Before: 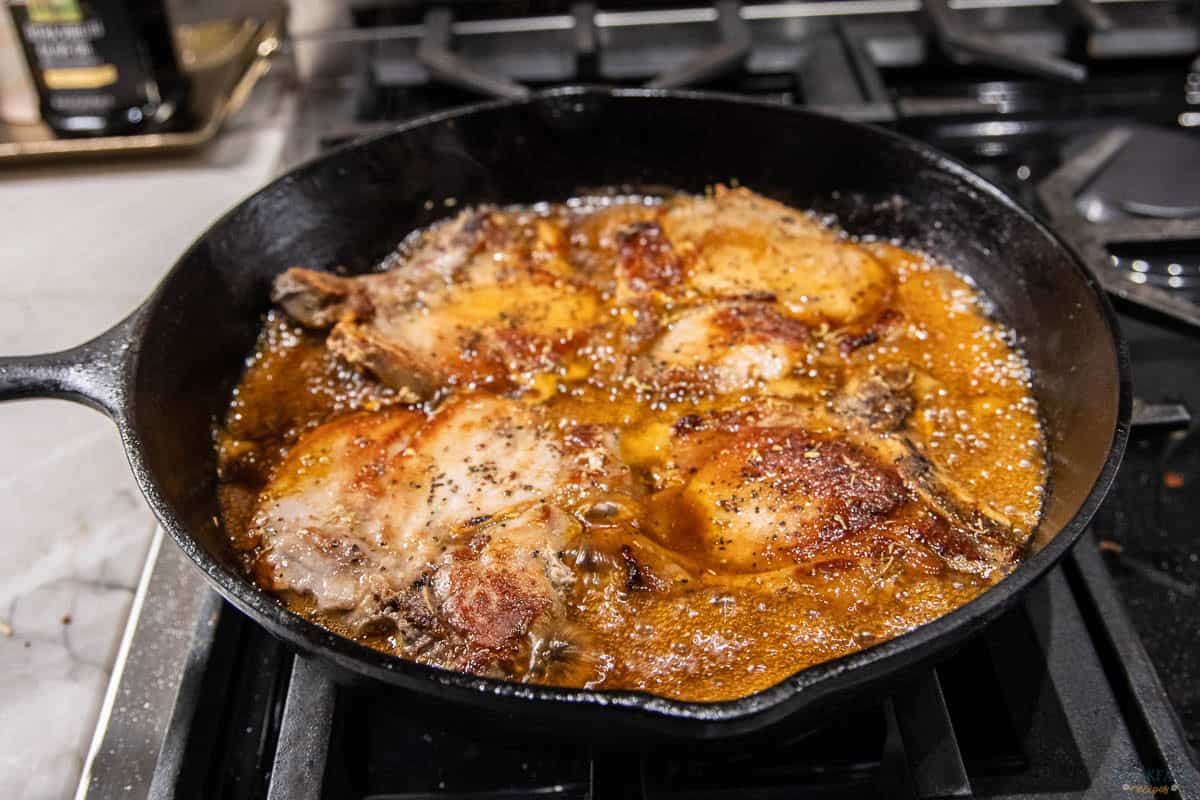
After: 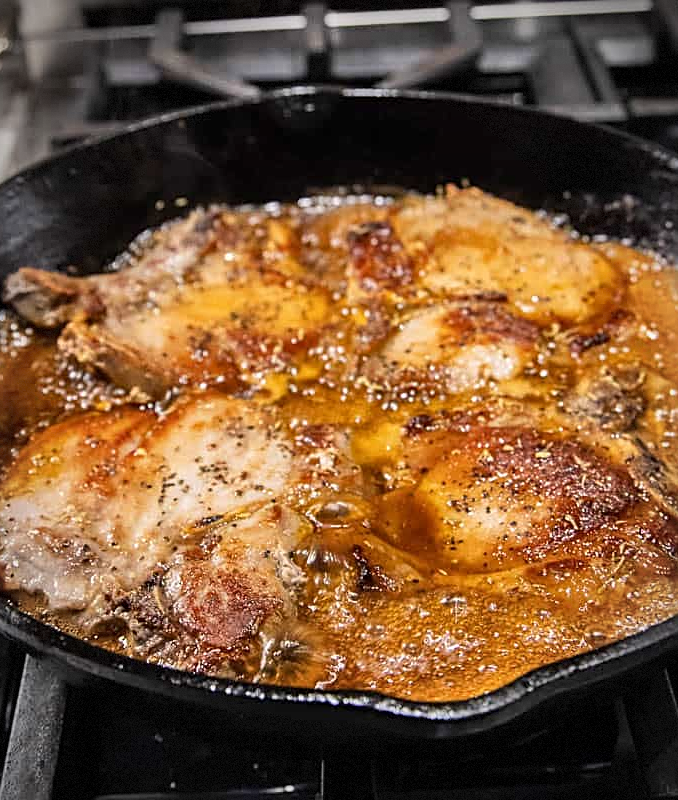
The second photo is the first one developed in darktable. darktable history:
vignetting: fall-off start 80.52%, fall-off radius 62.19%, automatic ratio true, width/height ratio 1.422, dithering 8-bit output
crop and rotate: left 22.449%, right 21.01%
sharpen: on, module defaults
shadows and highlights: soften with gaussian
